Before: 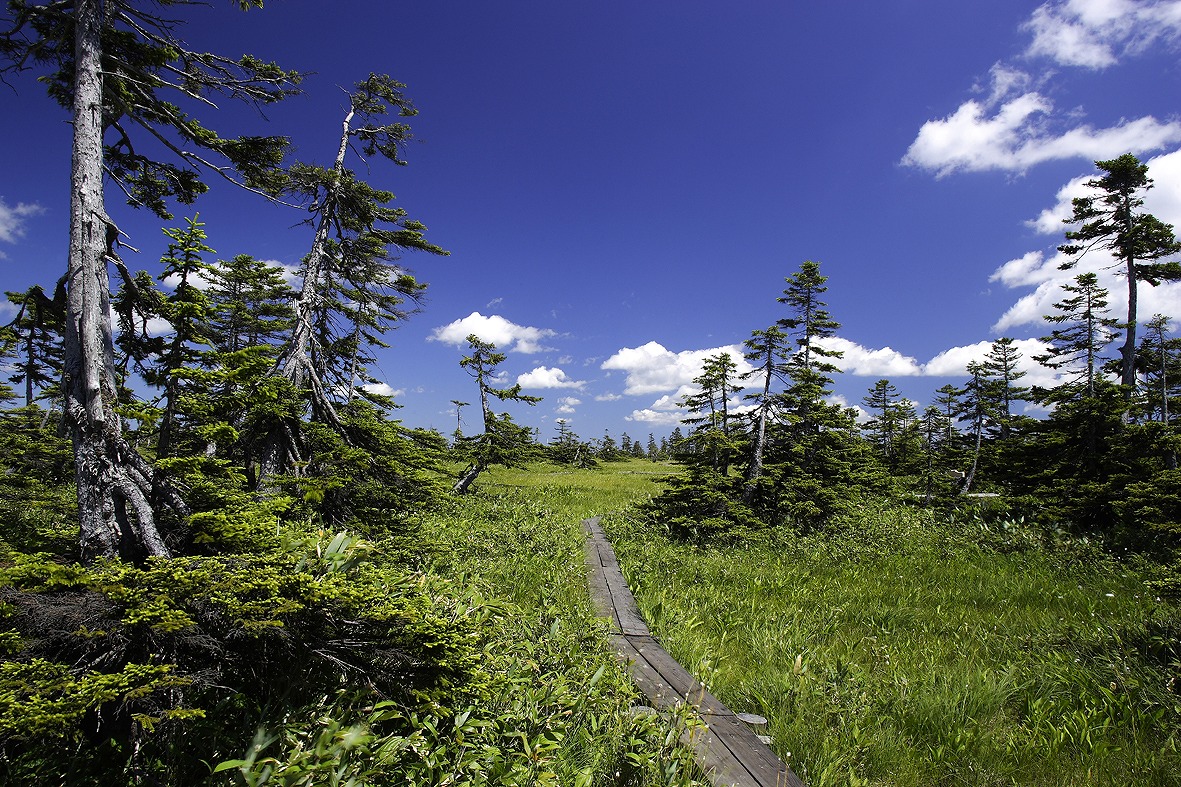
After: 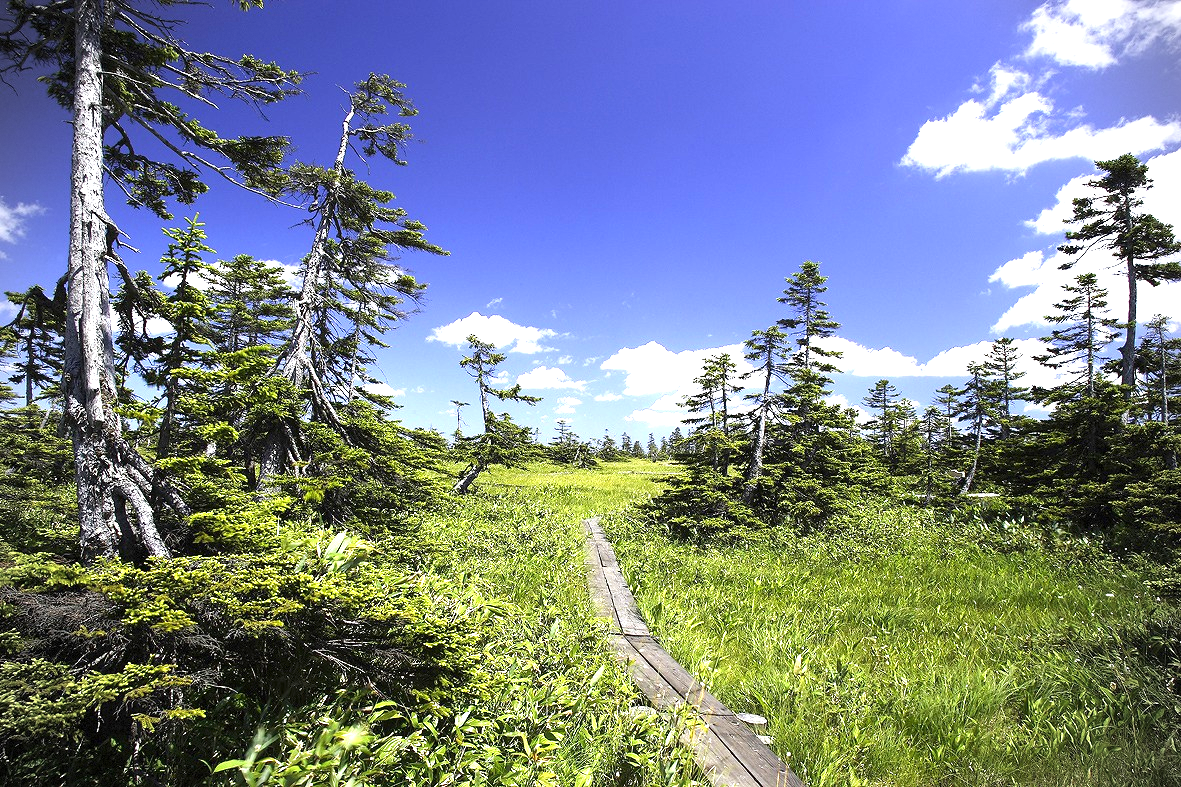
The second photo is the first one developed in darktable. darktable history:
tone equalizer: edges refinement/feathering 500, mask exposure compensation -1.57 EV, preserve details no
exposure: black level correction 0, exposure 1.455 EV, compensate highlight preservation false
vignetting: dithering 8-bit output
